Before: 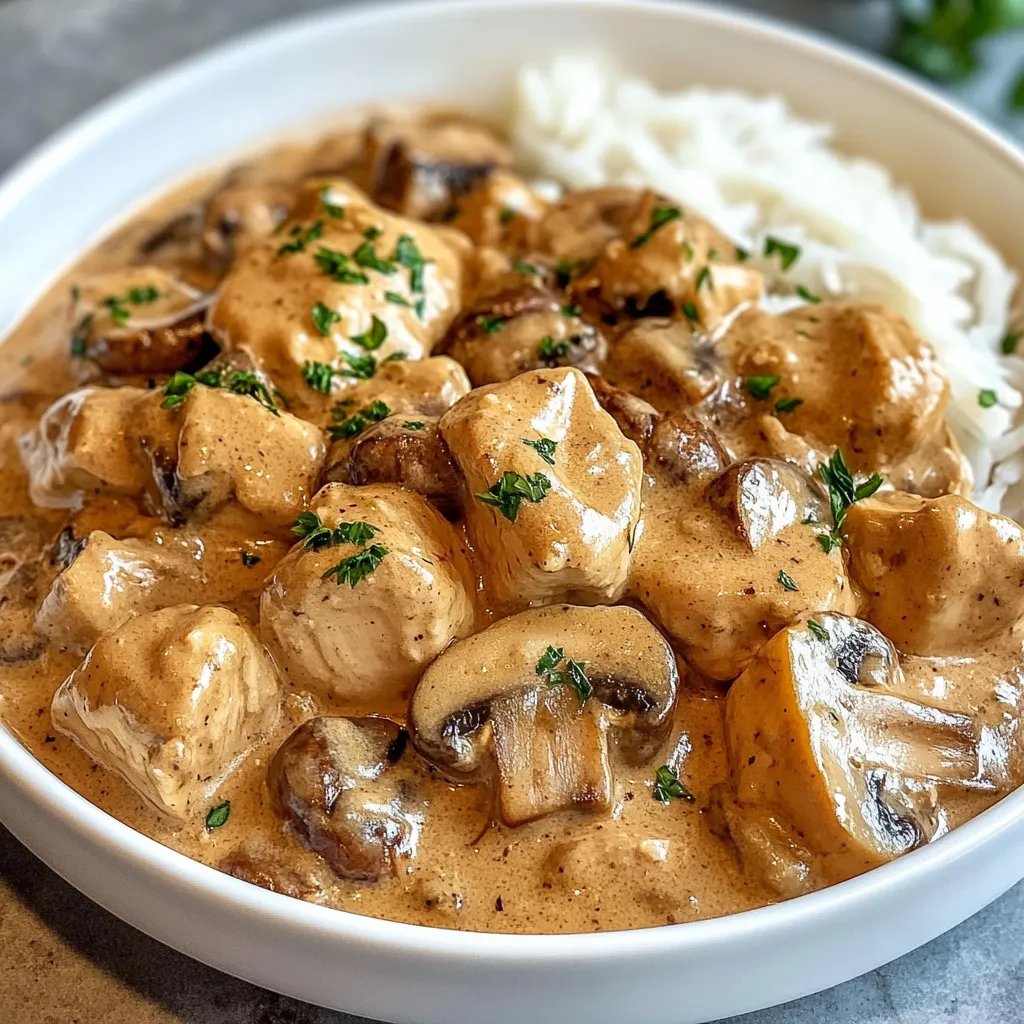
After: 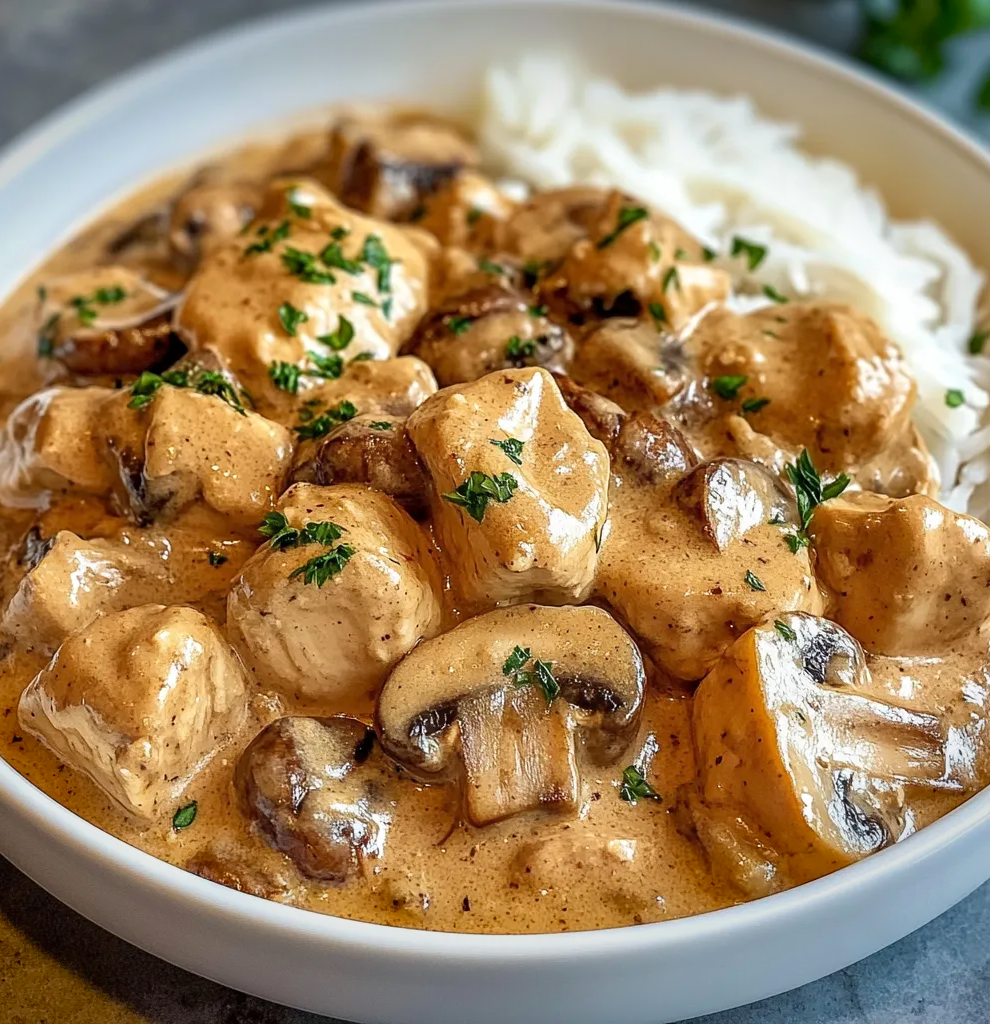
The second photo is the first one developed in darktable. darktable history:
tone equalizer: on, module defaults
crop and rotate: left 3.288%
vignetting: fall-off start 100.28%, saturation 0.37, width/height ratio 1.31
